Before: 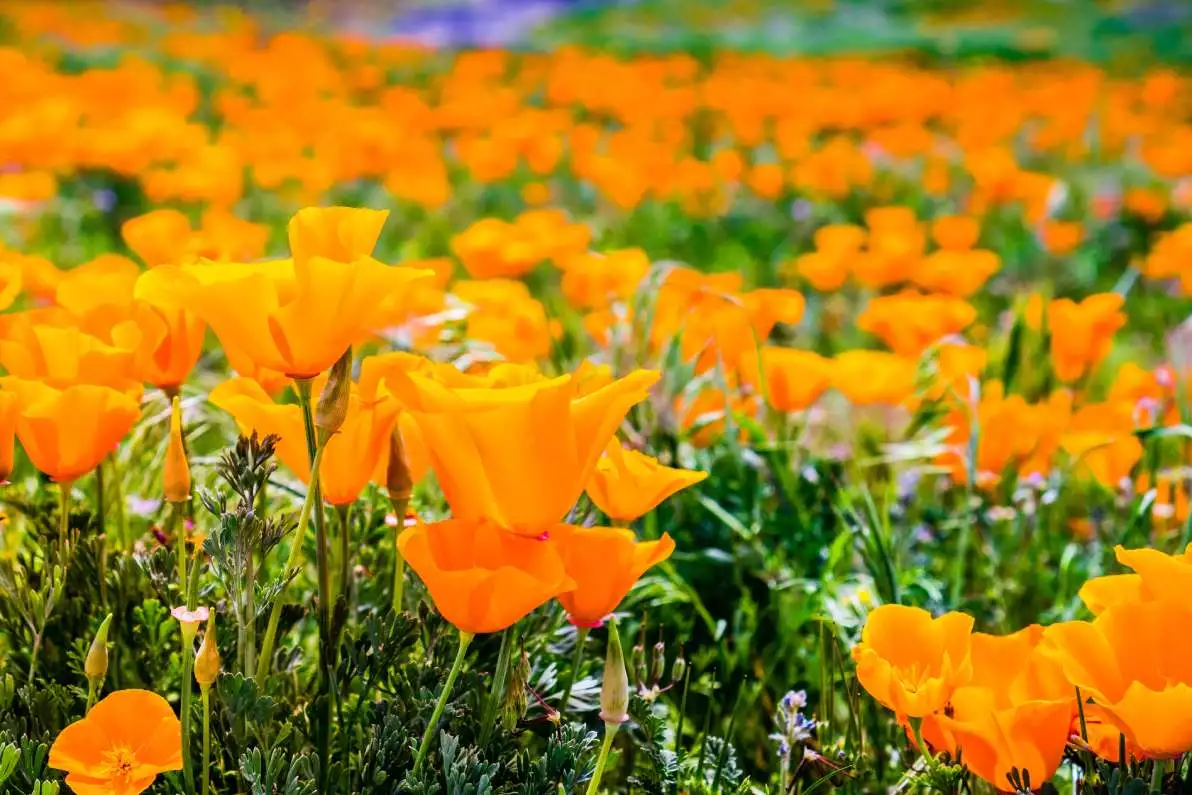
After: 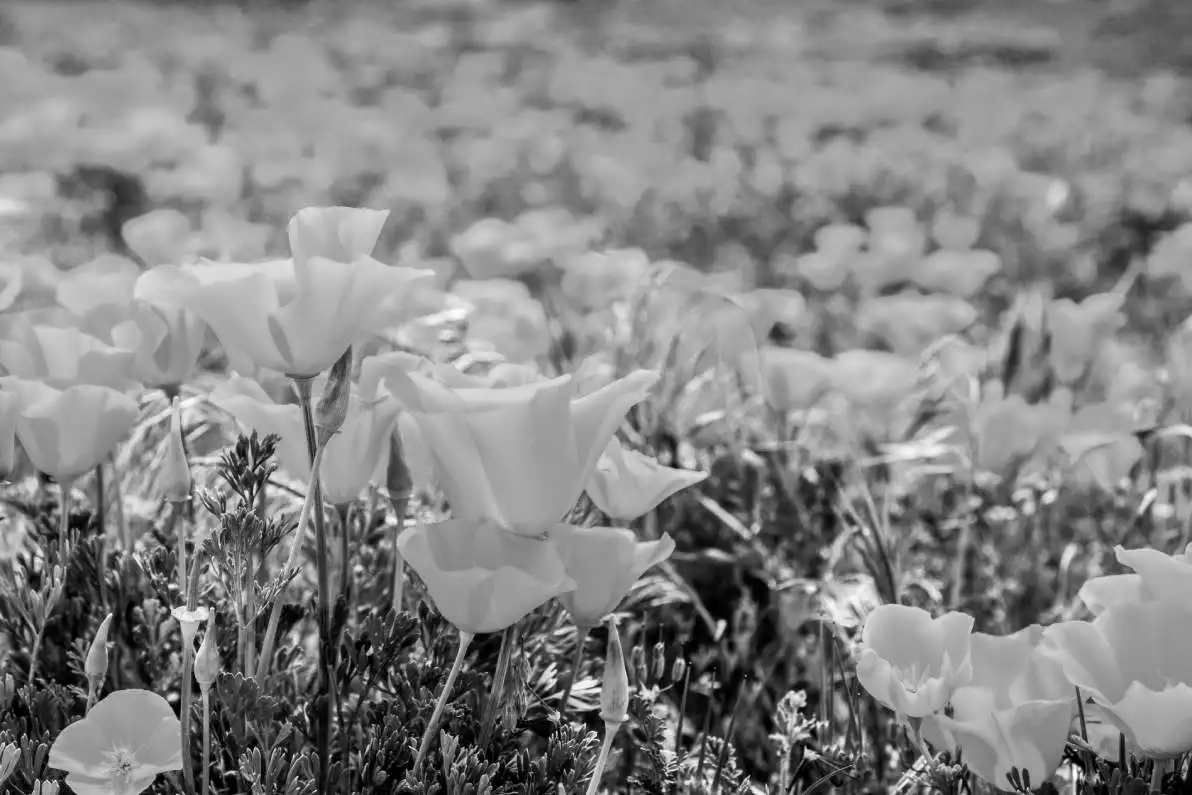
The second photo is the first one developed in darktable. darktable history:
monochrome: on, module defaults
local contrast: highlights 100%, shadows 100%, detail 120%, midtone range 0.2
white balance: red 0.948, green 1.02, blue 1.176
